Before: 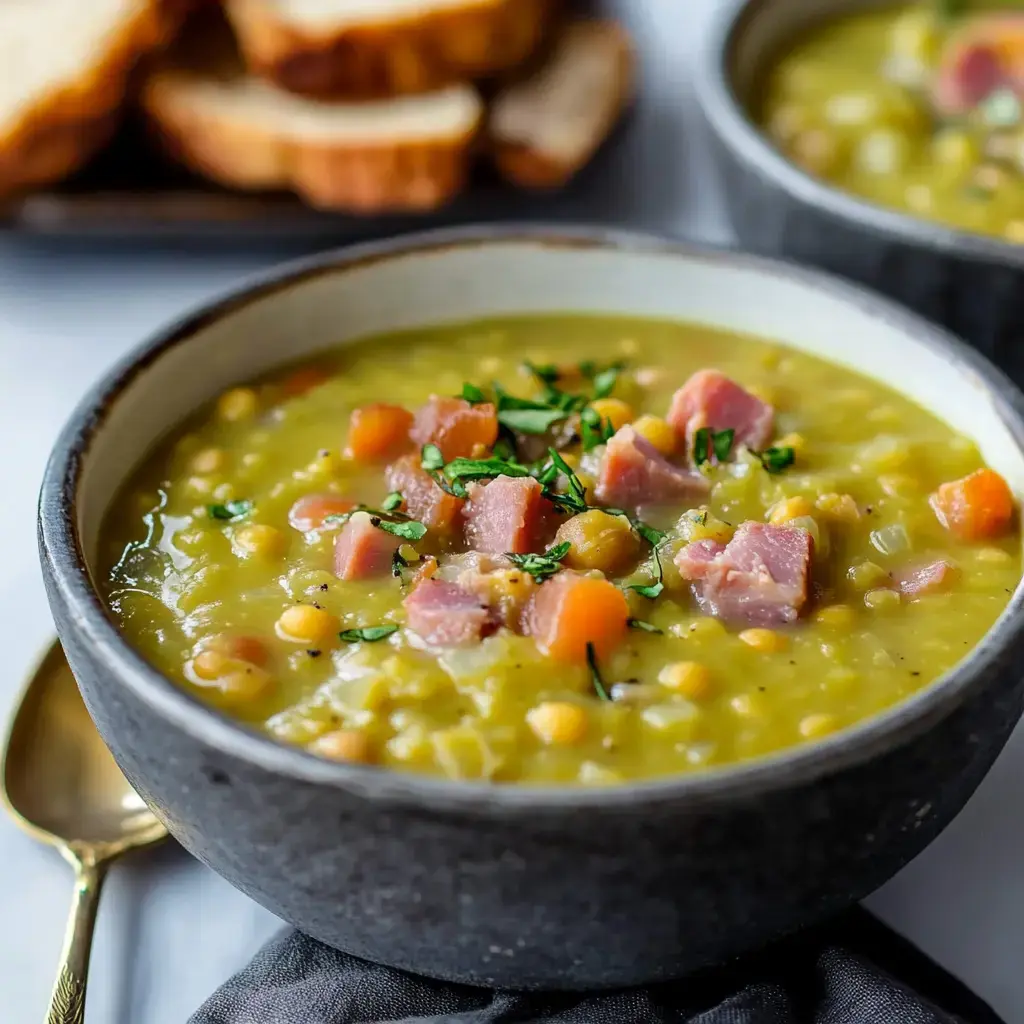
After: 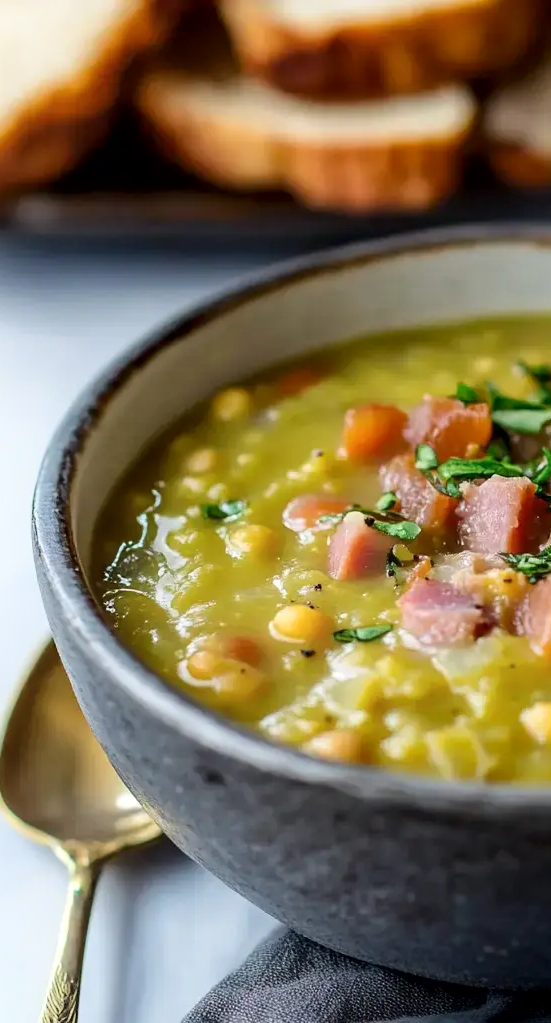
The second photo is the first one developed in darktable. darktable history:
crop: left 0.587%, right 45.588%, bottom 0.086%
shadows and highlights: shadows -90, highlights 90, soften with gaussian
local contrast: mode bilateral grid, contrast 20, coarseness 50, detail 120%, midtone range 0.2
